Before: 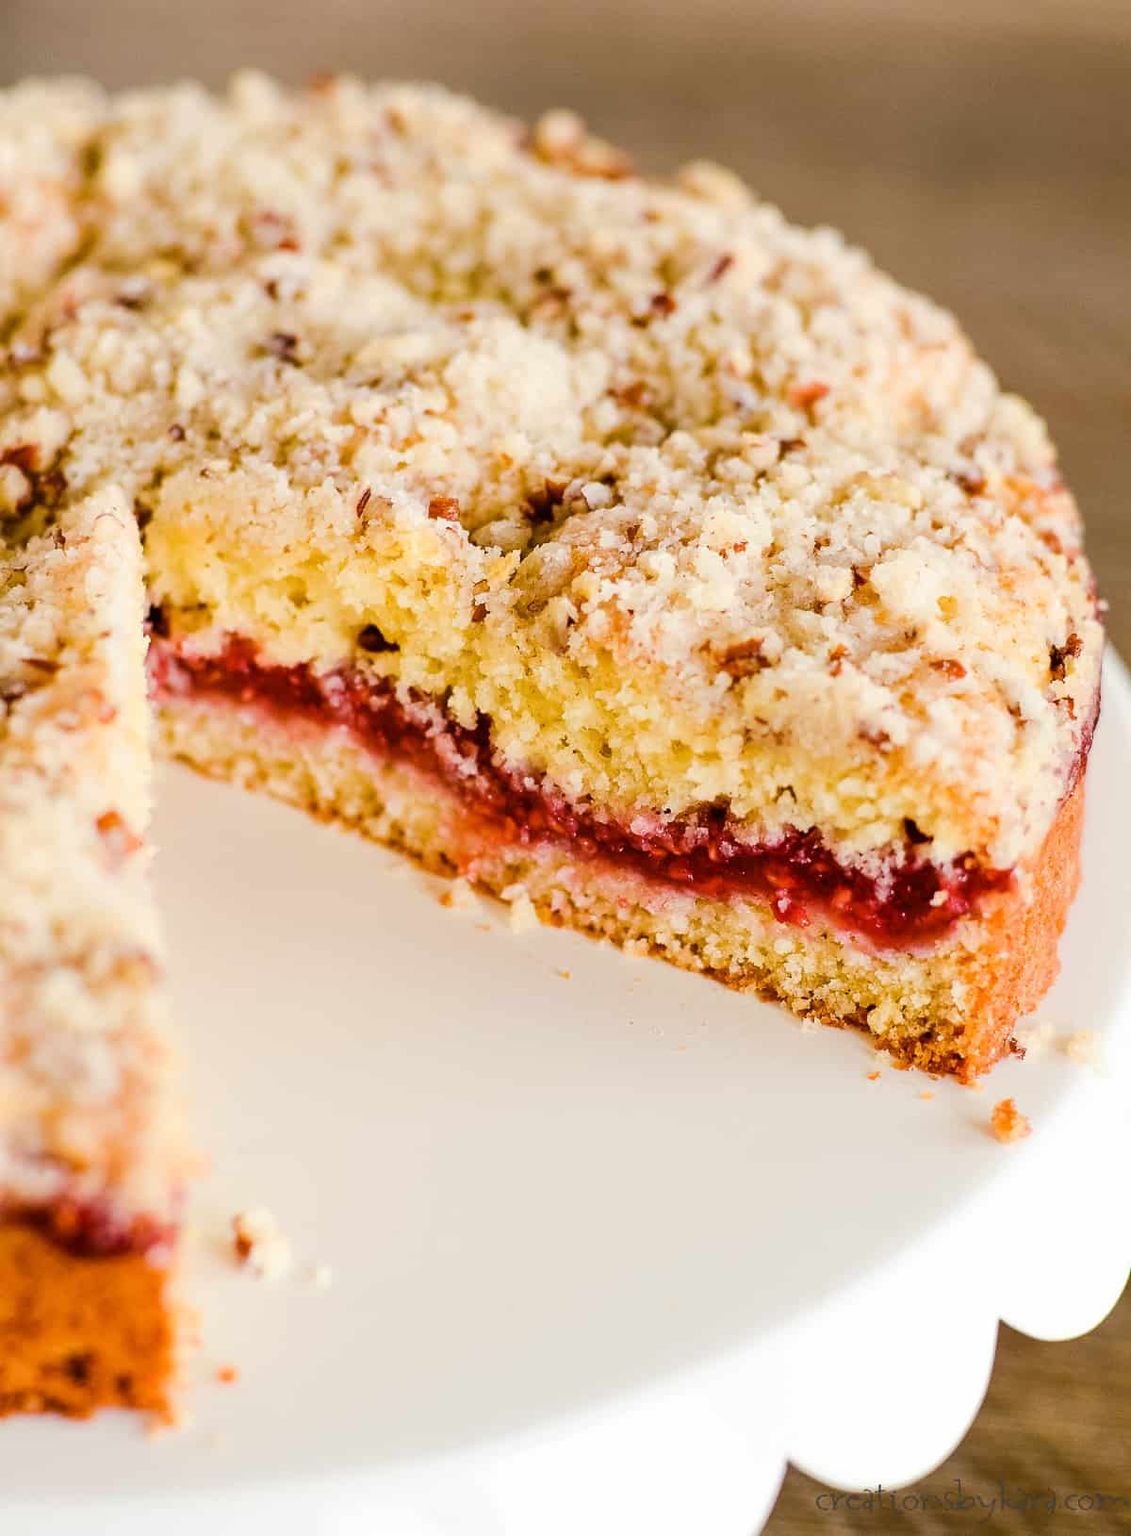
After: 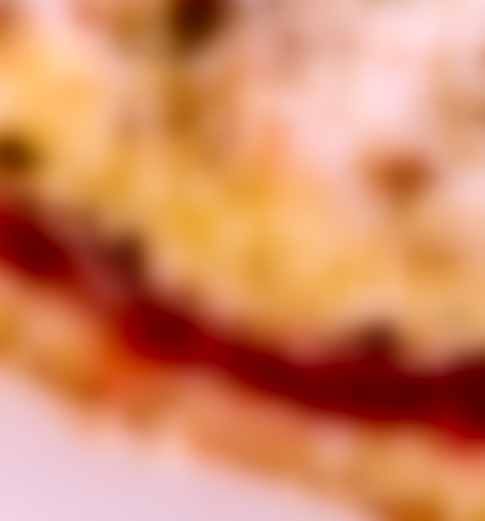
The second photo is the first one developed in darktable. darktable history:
contrast brightness saturation: contrast 0.19, brightness -0.24, saturation 0.11
white balance: red 1.042, blue 1.17
crop: left 31.751%, top 32.172%, right 27.8%, bottom 35.83%
levels: levels [0, 0.498, 1]
lowpass: radius 16, unbound 0
sharpen: on, module defaults
